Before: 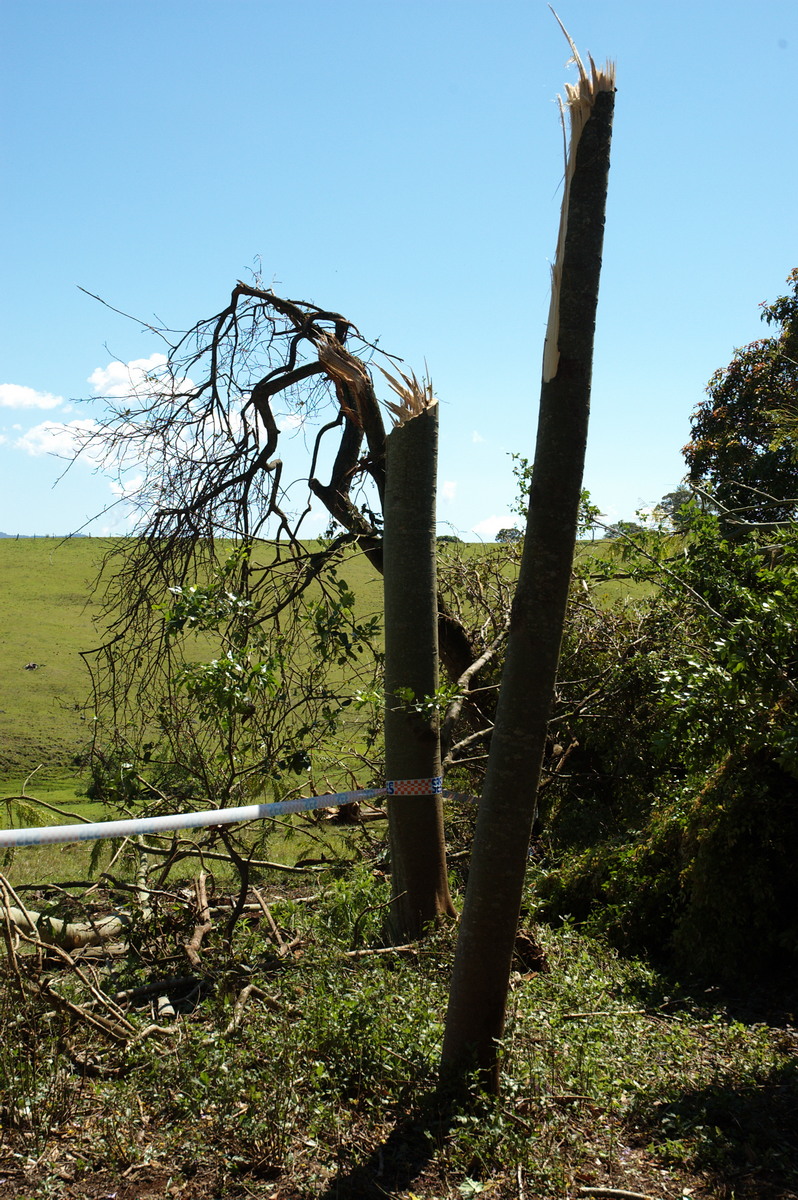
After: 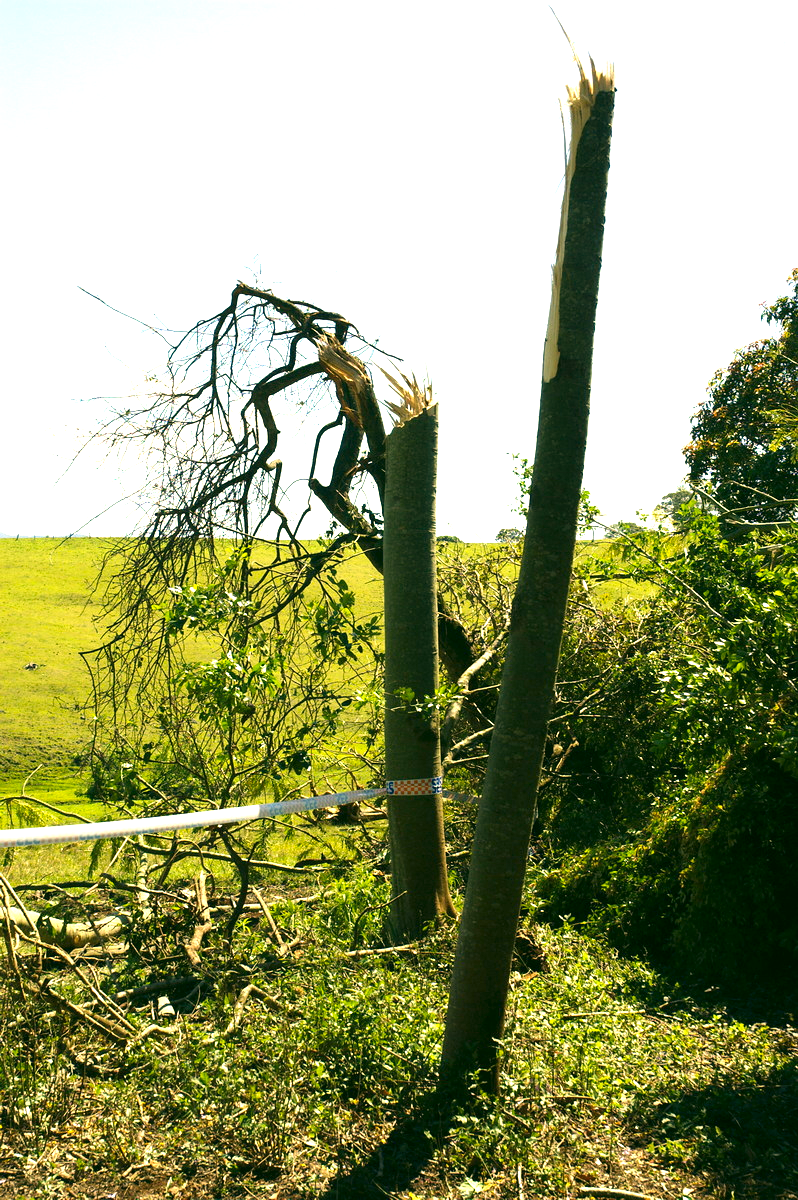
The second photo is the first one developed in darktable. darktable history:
color correction: highlights a* 4.9, highlights b* 24.17, shadows a* -15.71, shadows b* 3.88
exposure: black level correction 0, exposure 1.34 EV, compensate exposure bias true, compensate highlight preservation false
